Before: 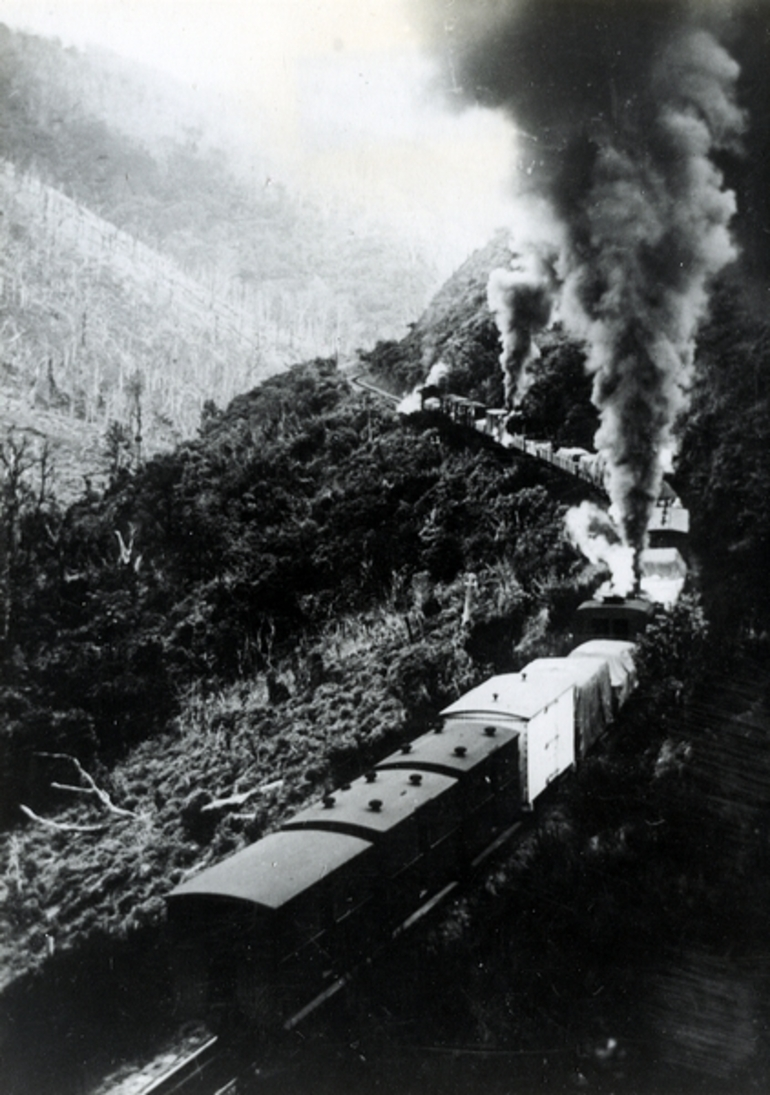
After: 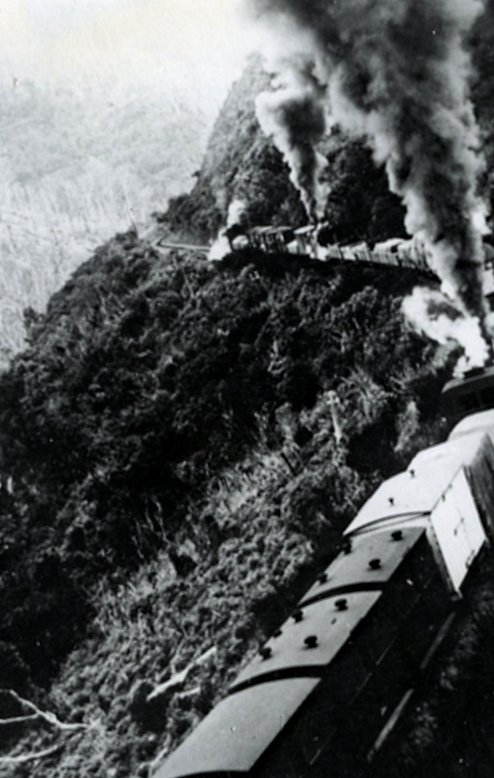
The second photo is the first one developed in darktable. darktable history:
haze removal: compatibility mode true, adaptive false
crop and rotate: angle 18.09°, left 6.751%, right 3.907%, bottom 1.068%
